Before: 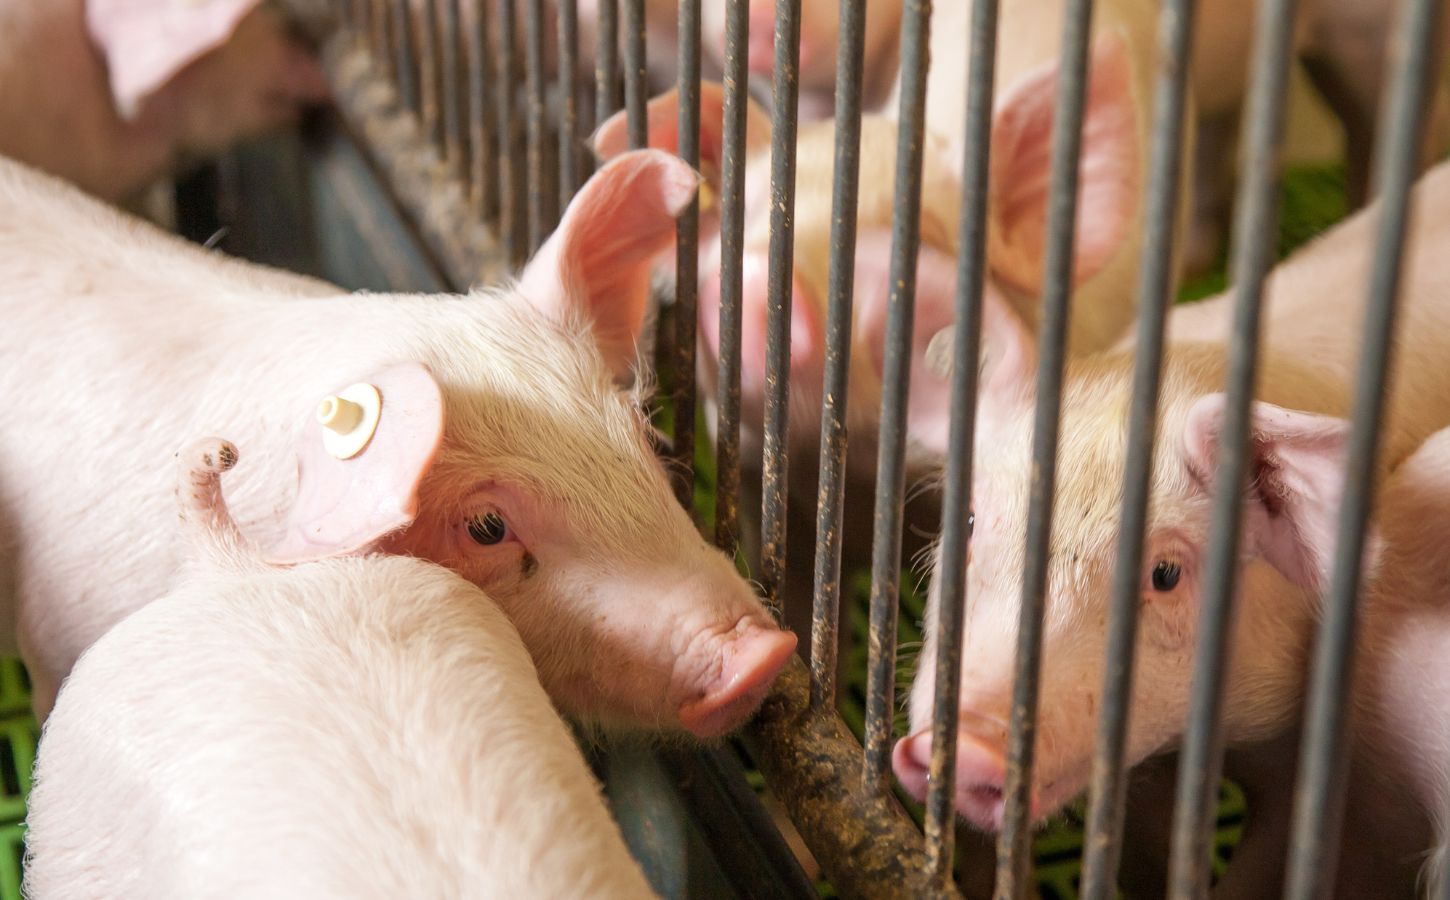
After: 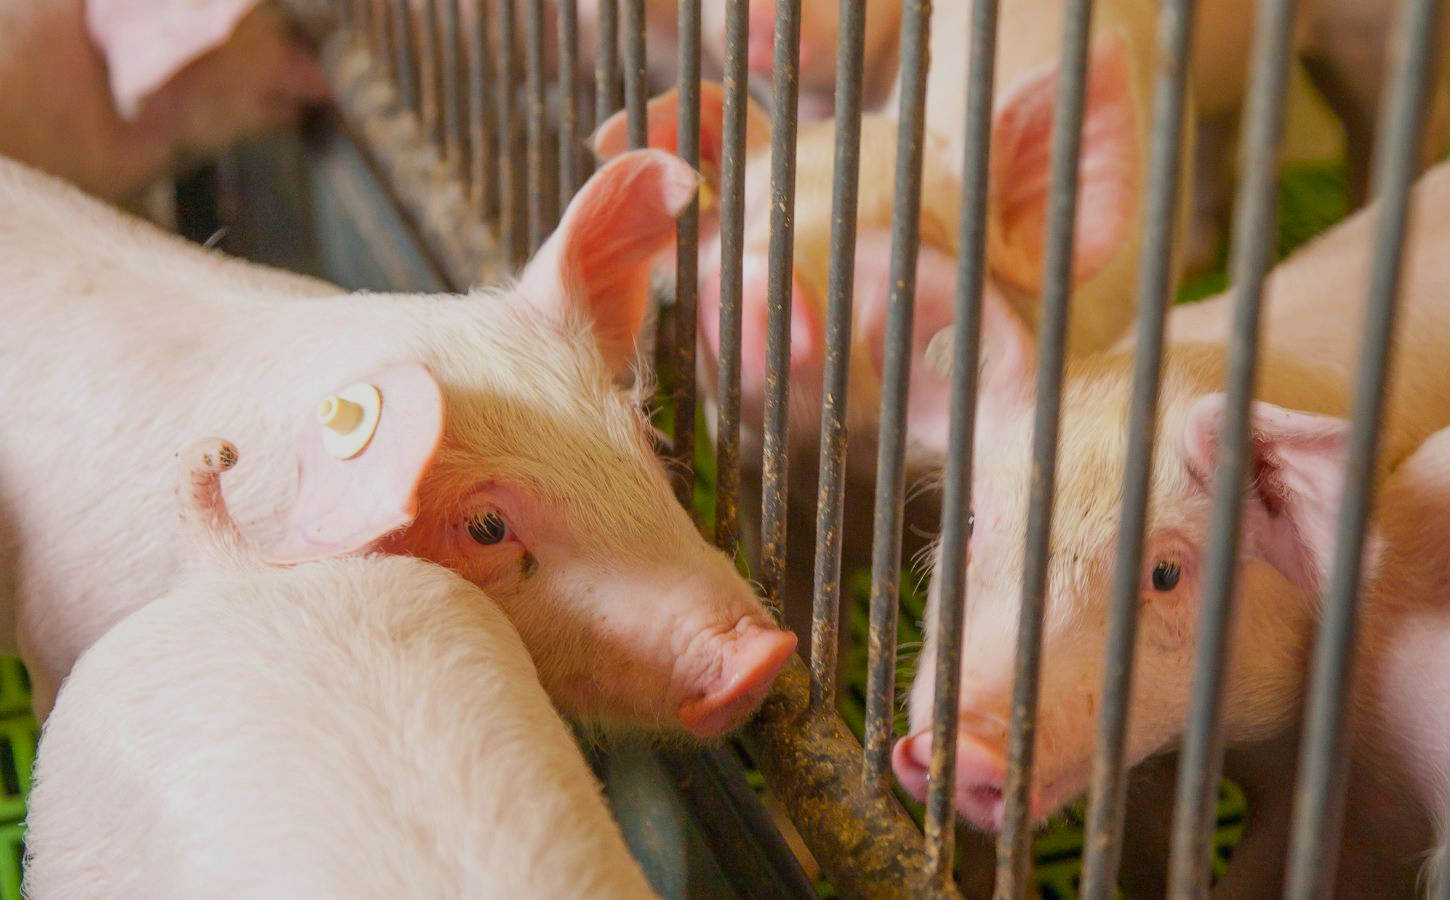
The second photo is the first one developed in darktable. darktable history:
color balance rgb: perceptual saturation grading › global saturation 19.861%, contrast -20.406%
